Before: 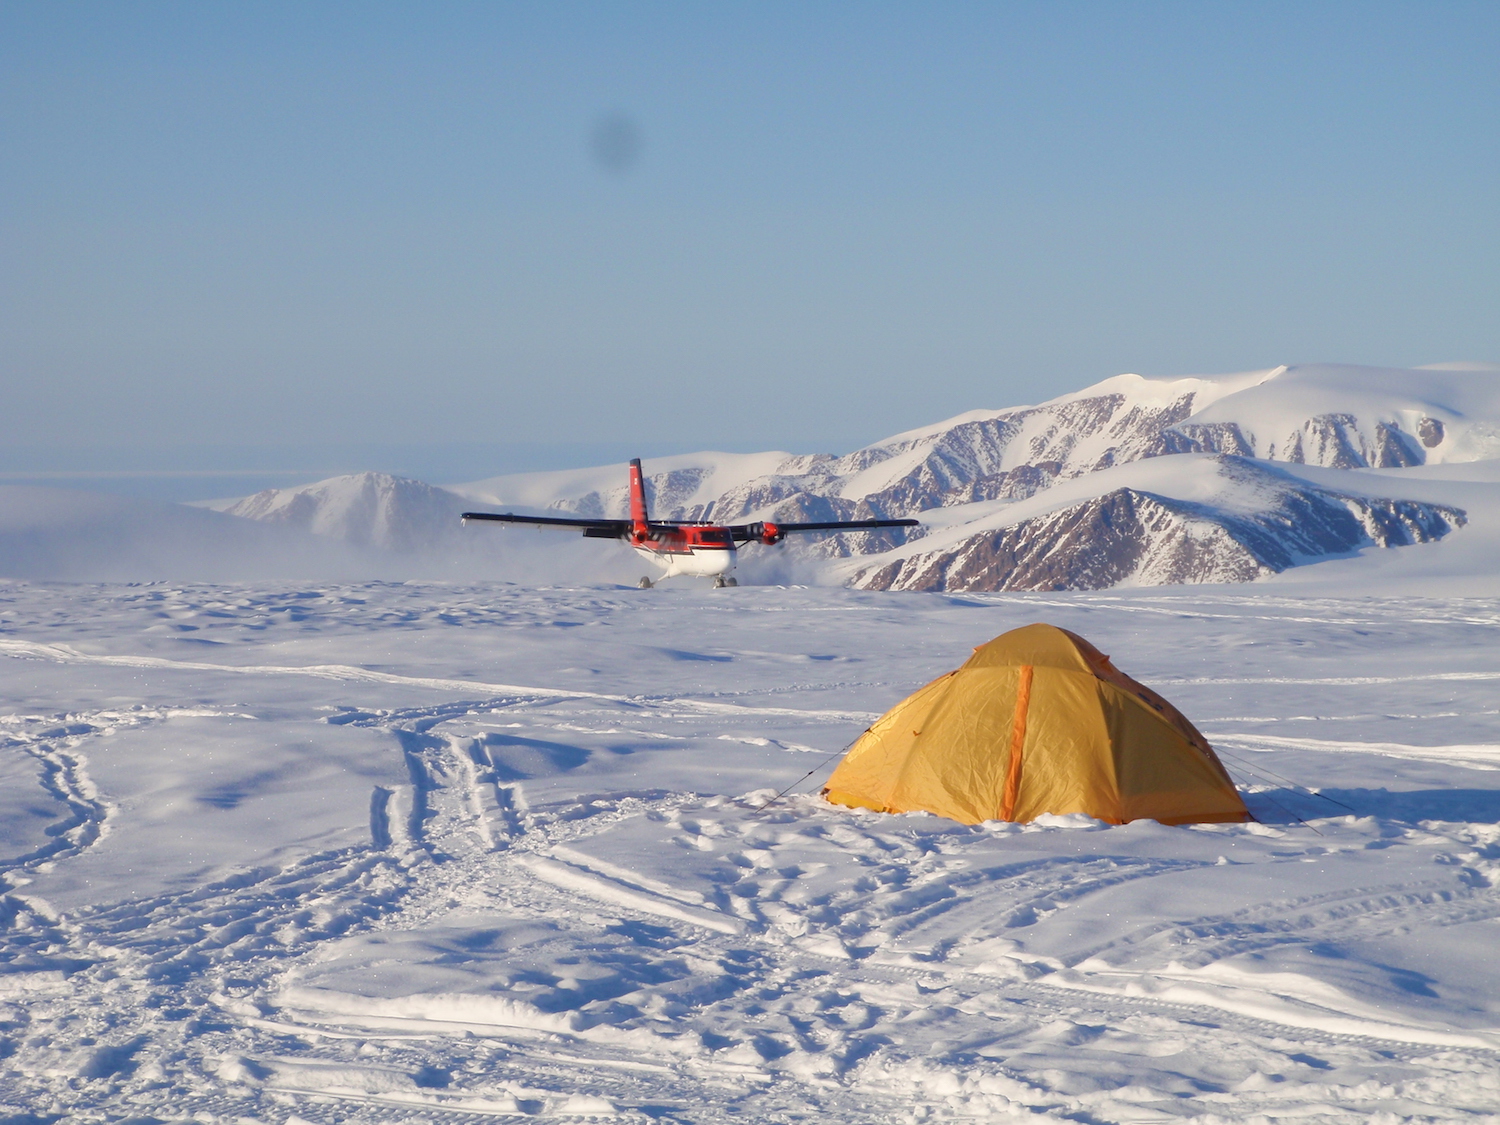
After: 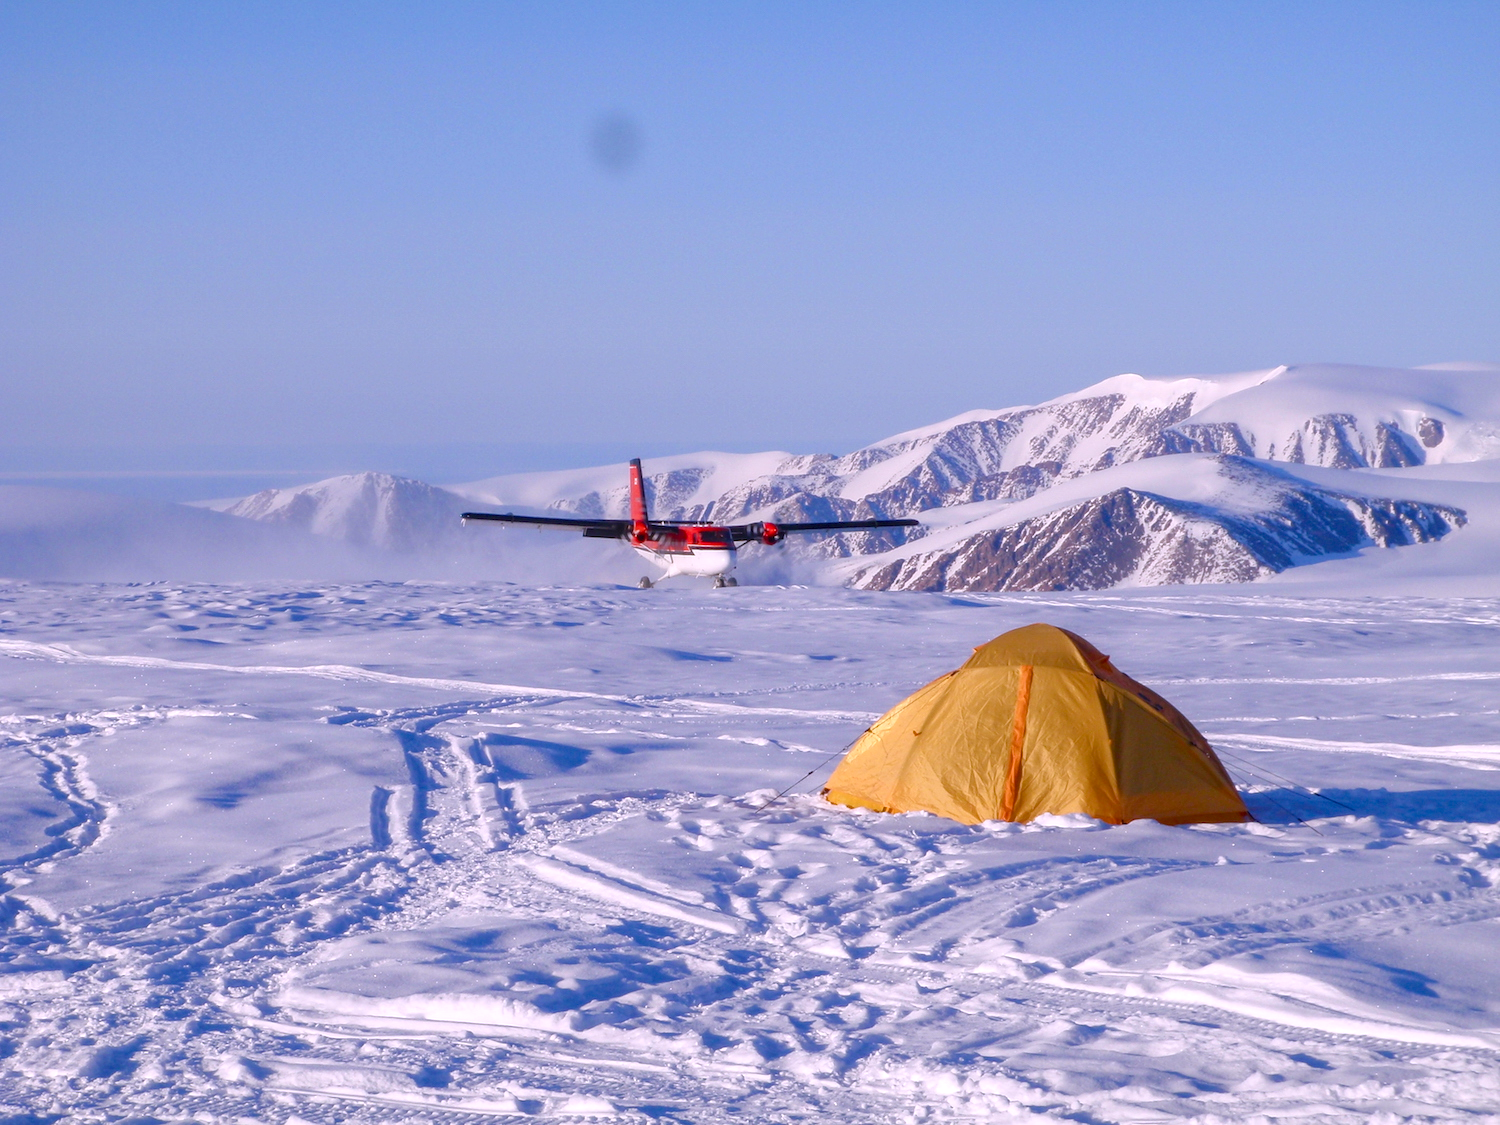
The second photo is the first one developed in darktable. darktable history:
local contrast: on, module defaults
tone equalizer: on, module defaults
white balance: red 1.042, blue 1.17
color balance rgb: perceptual saturation grading › global saturation 20%, perceptual saturation grading › highlights -25%, perceptual saturation grading › shadows 25%
